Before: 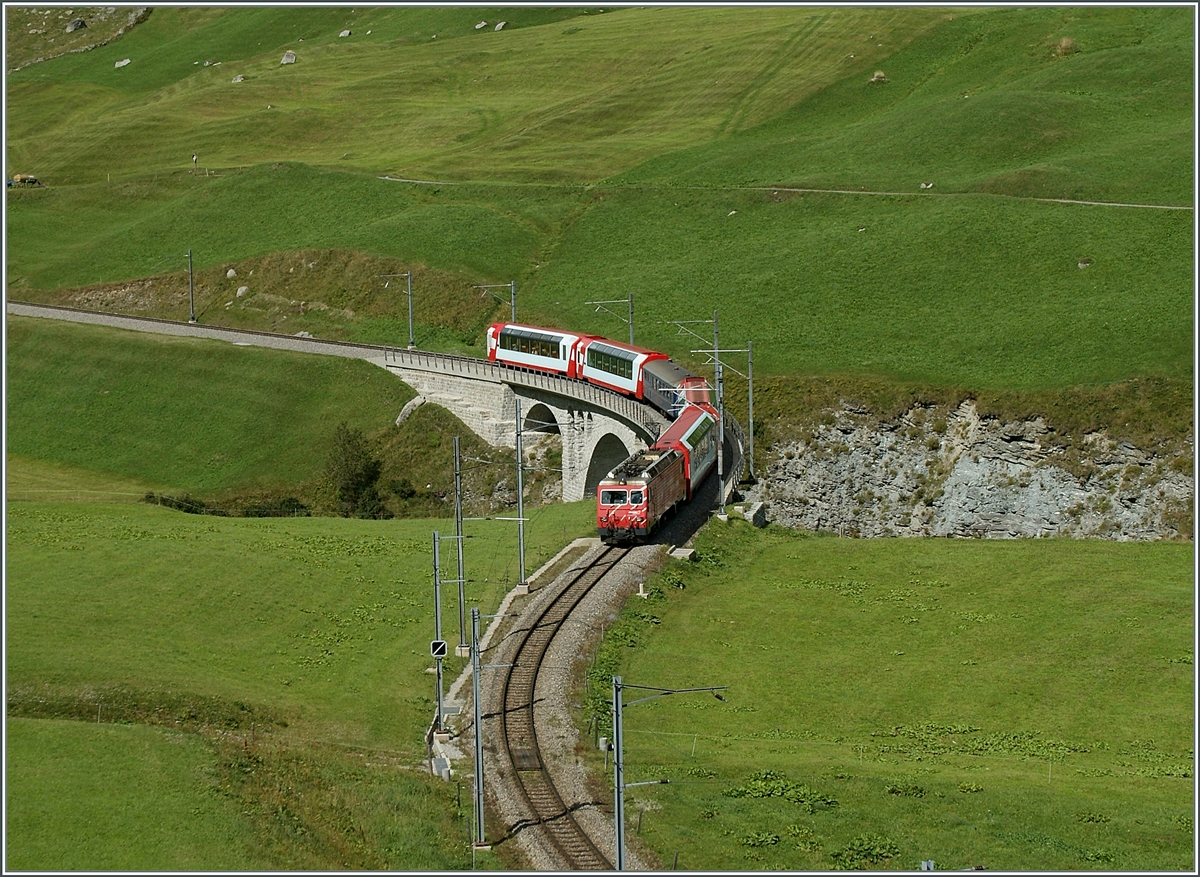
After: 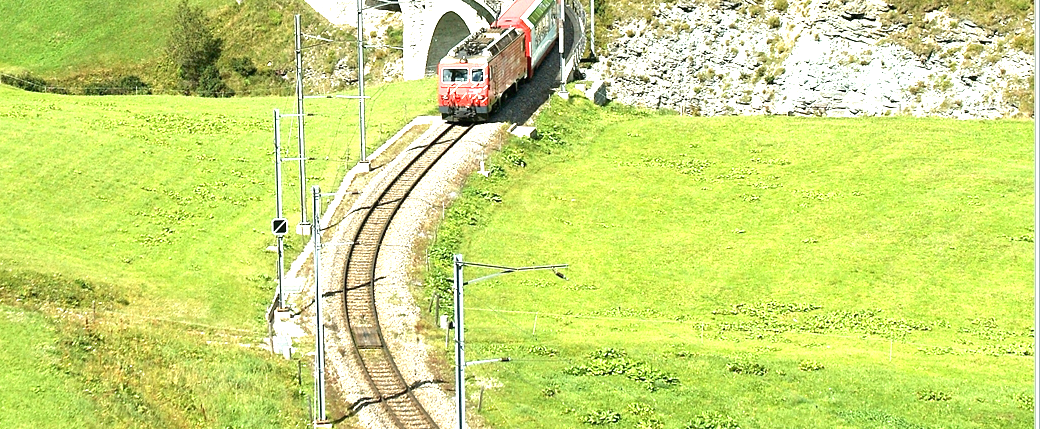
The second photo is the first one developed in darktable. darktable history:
exposure: black level correction 0, exposure 1.625 EV, compensate exposure bias true, compensate highlight preservation false
crop and rotate: left 13.306%, top 48.129%, bottom 2.928%
